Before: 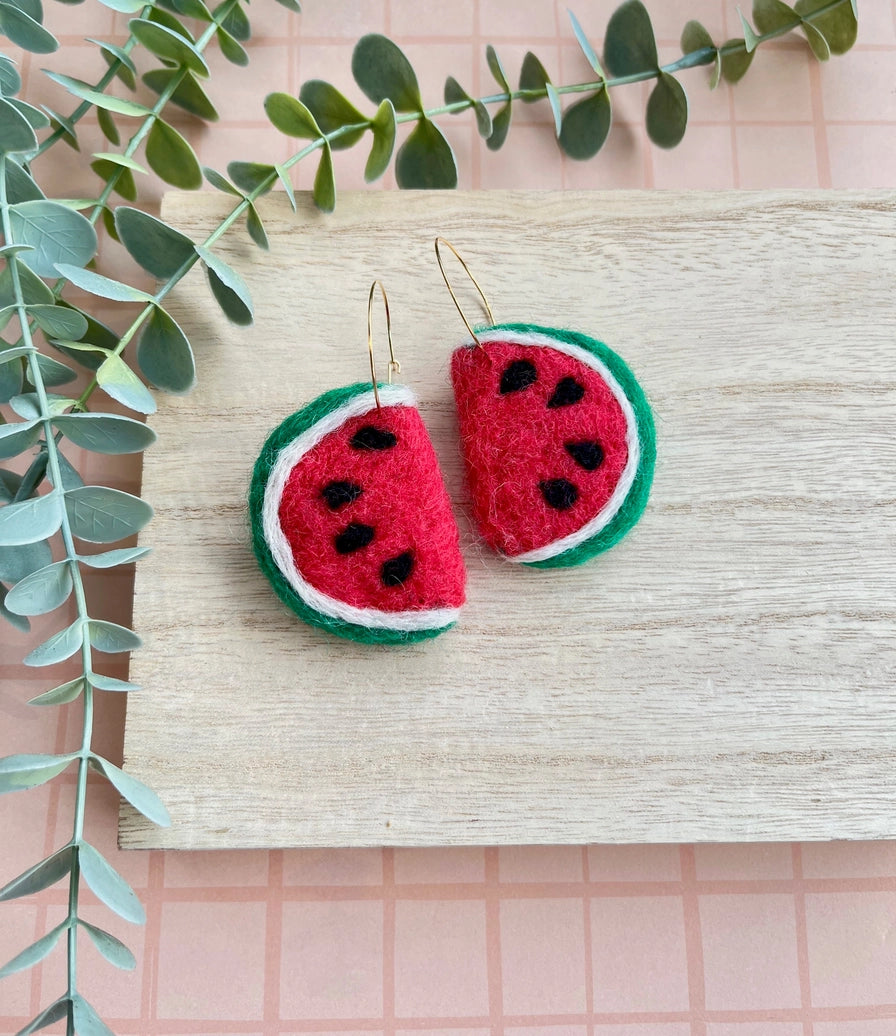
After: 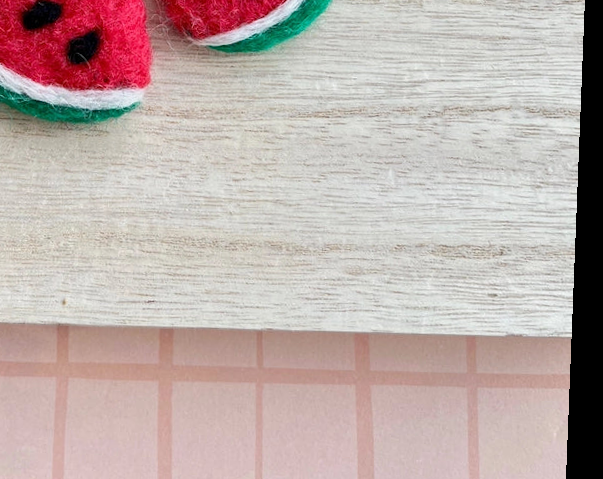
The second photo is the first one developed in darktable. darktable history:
crop and rotate: left 35.509%, top 50.238%, bottom 4.934%
rotate and perspective: rotation 2.27°, automatic cropping off
